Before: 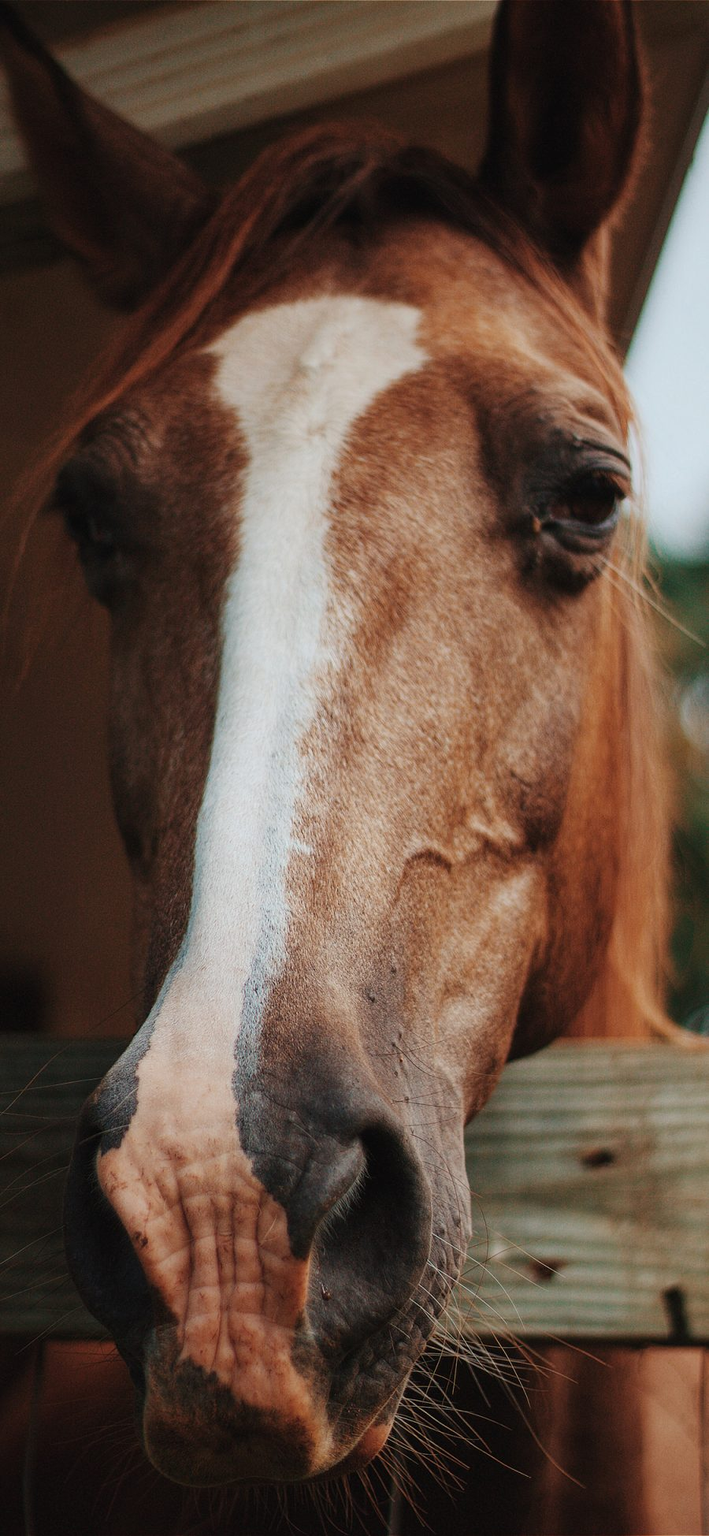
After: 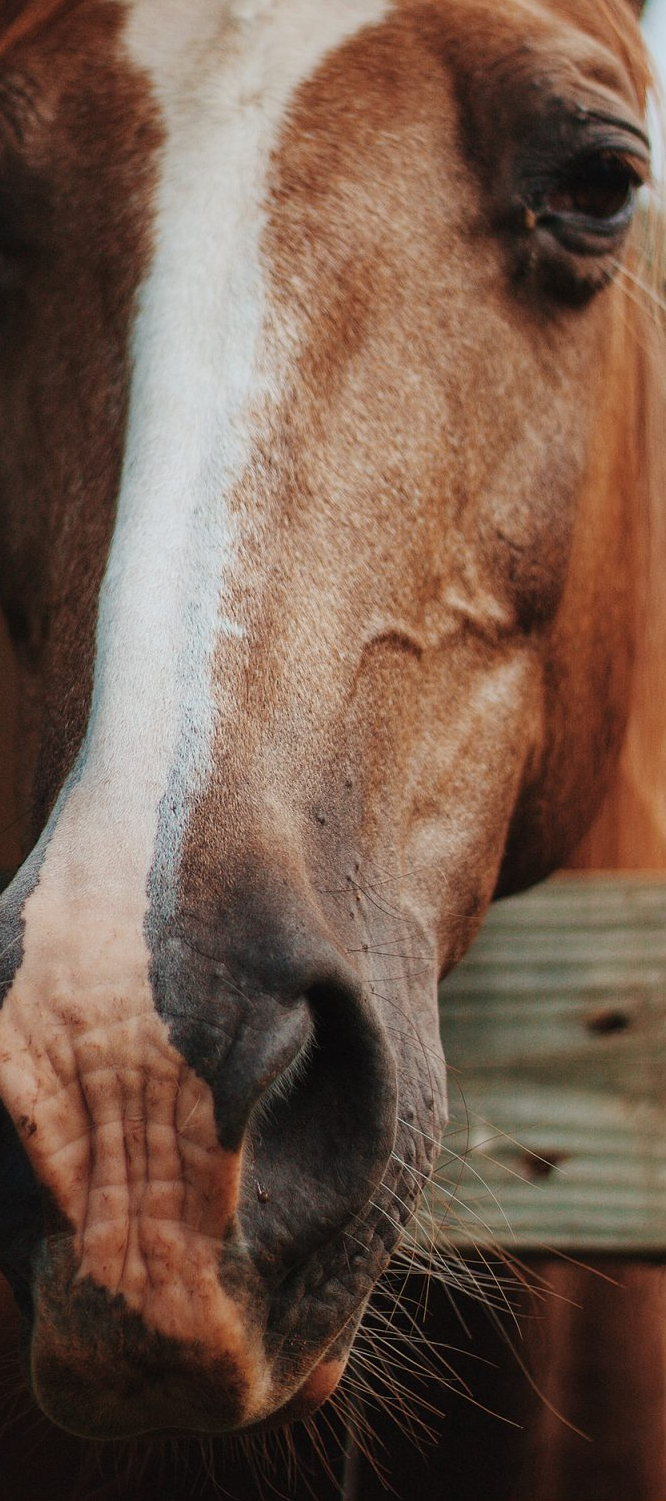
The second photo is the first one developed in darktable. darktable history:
crop: left 16.853%, top 22.971%, right 9.107%
